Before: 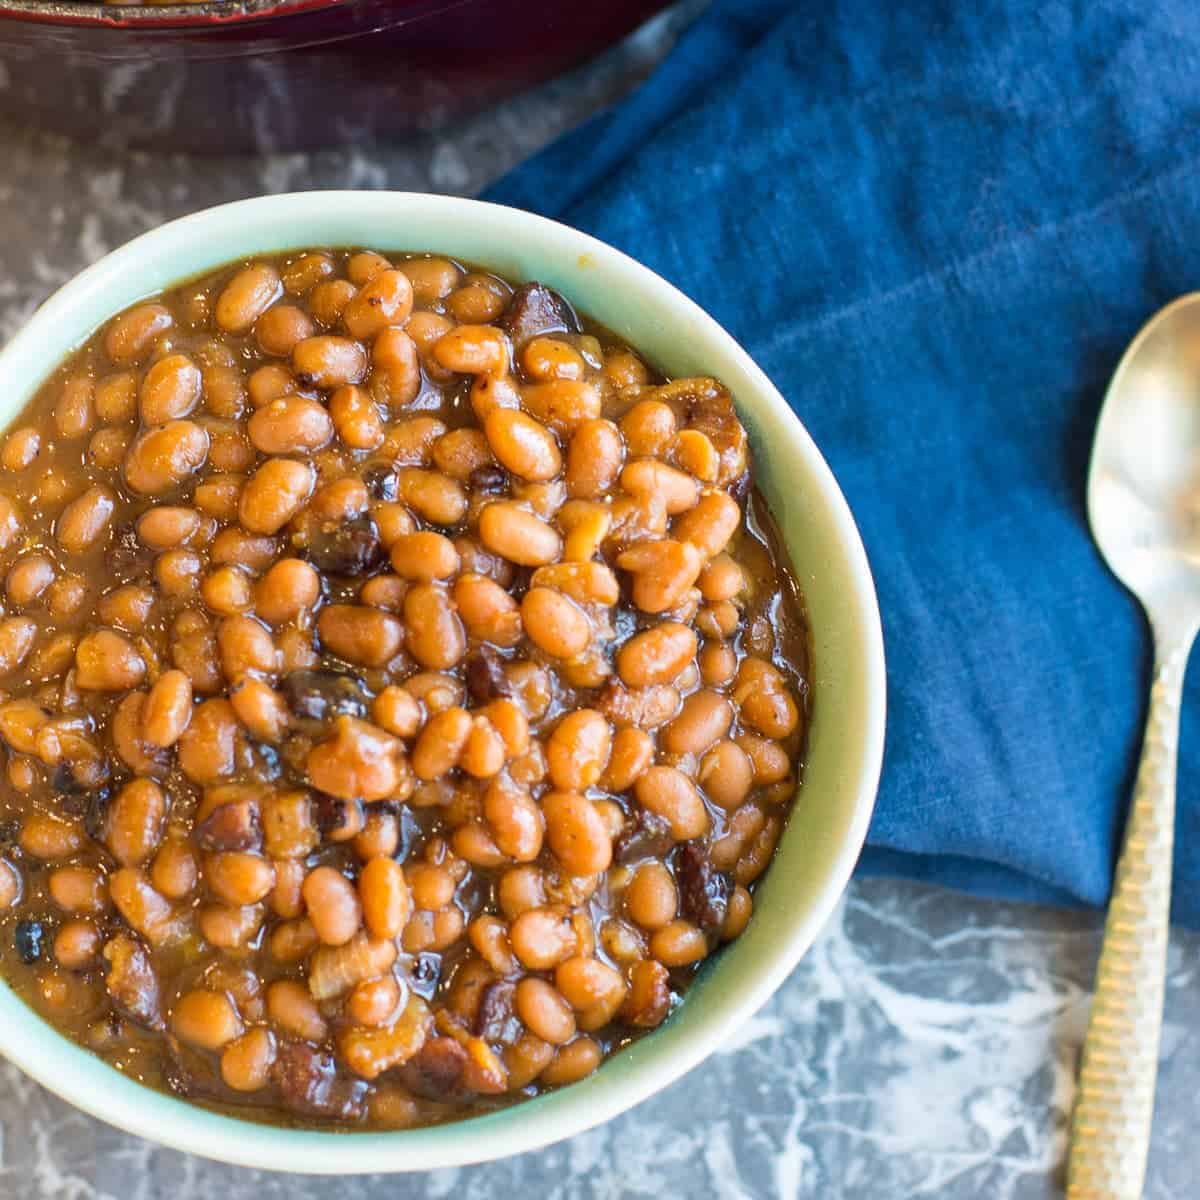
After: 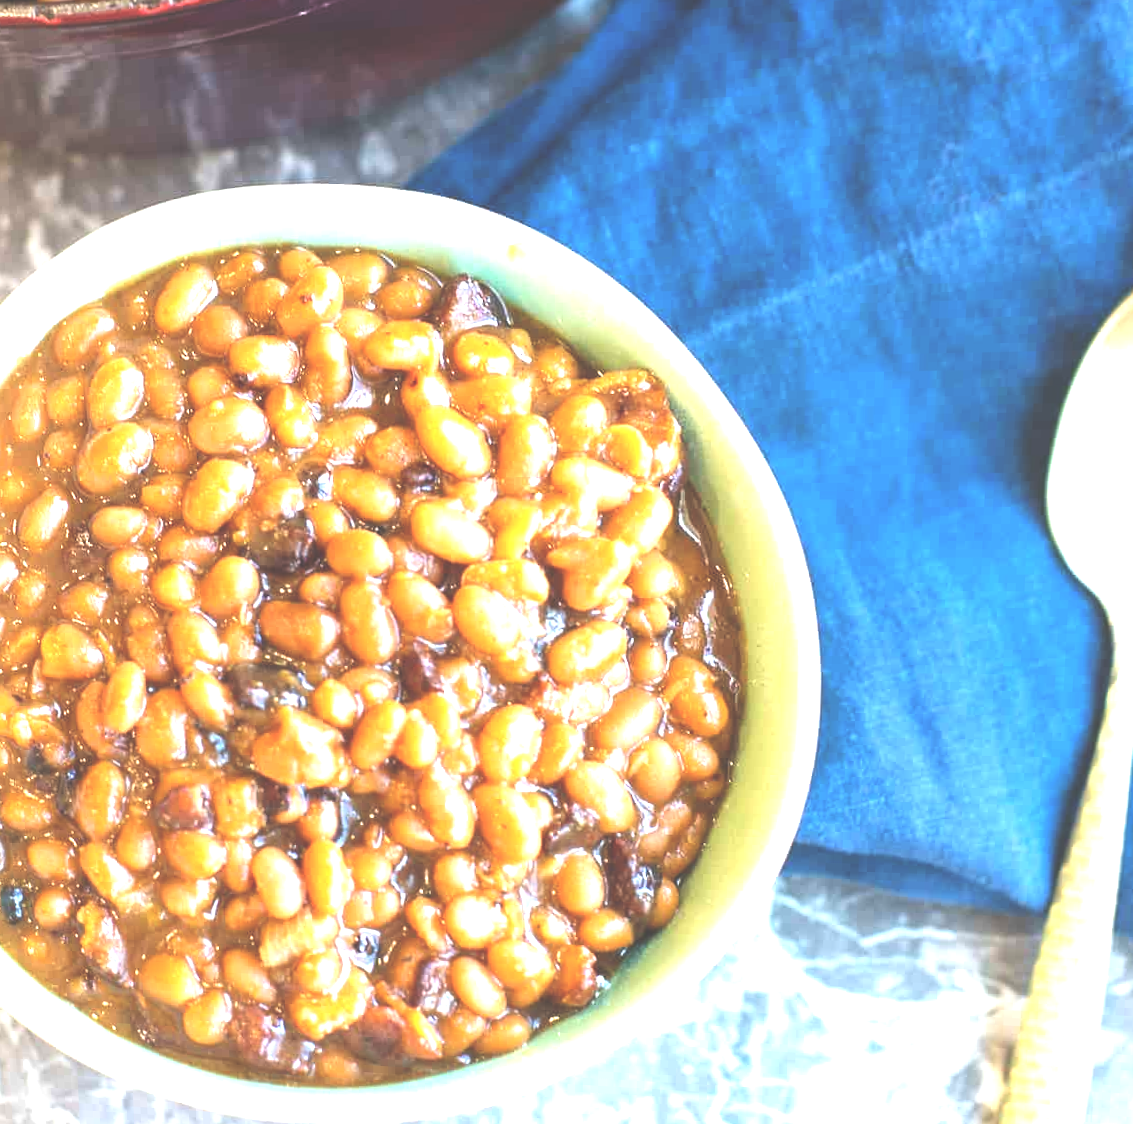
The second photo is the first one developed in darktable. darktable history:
rotate and perspective: rotation 0.062°, lens shift (vertical) 0.115, lens shift (horizontal) -0.133, crop left 0.047, crop right 0.94, crop top 0.061, crop bottom 0.94
exposure: black level correction -0.023, exposure 1.397 EV, compensate highlight preservation false
